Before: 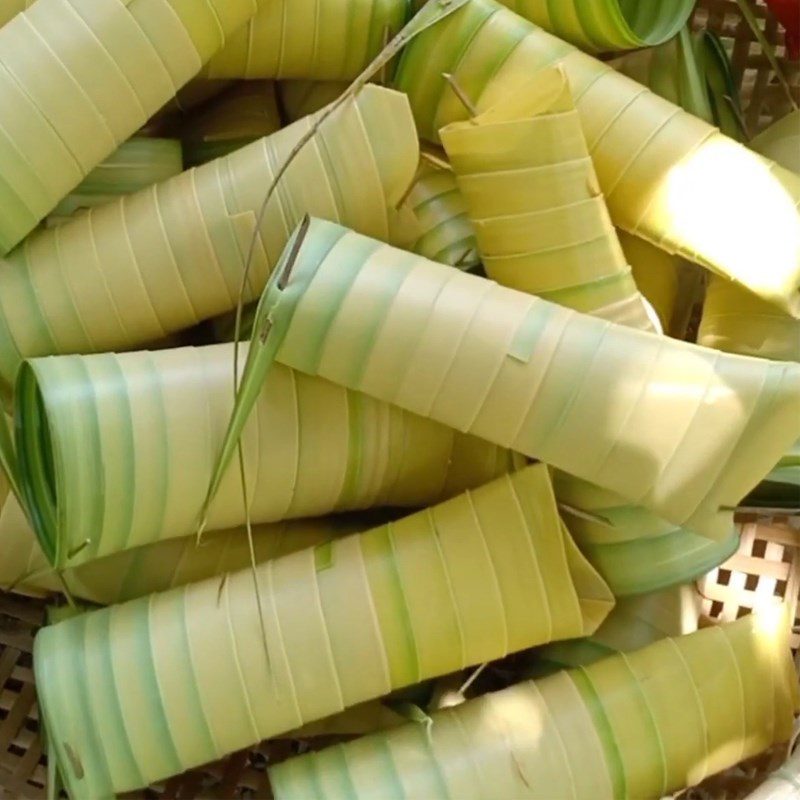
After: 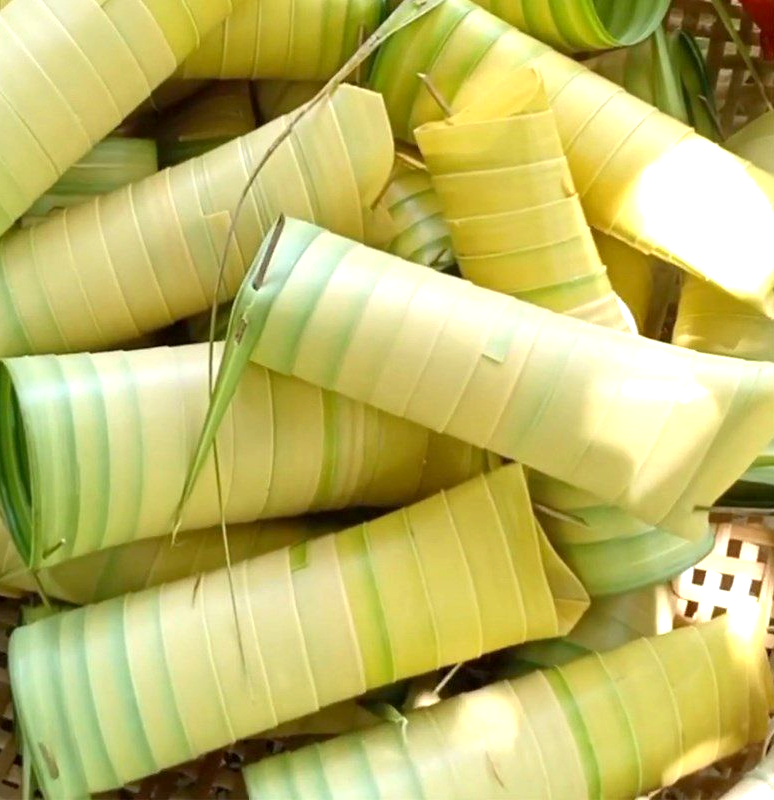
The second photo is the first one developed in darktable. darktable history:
crop and rotate: left 3.238%
exposure: black level correction 0.001, exposure 0.675 EV, compensate highlight preservation false
